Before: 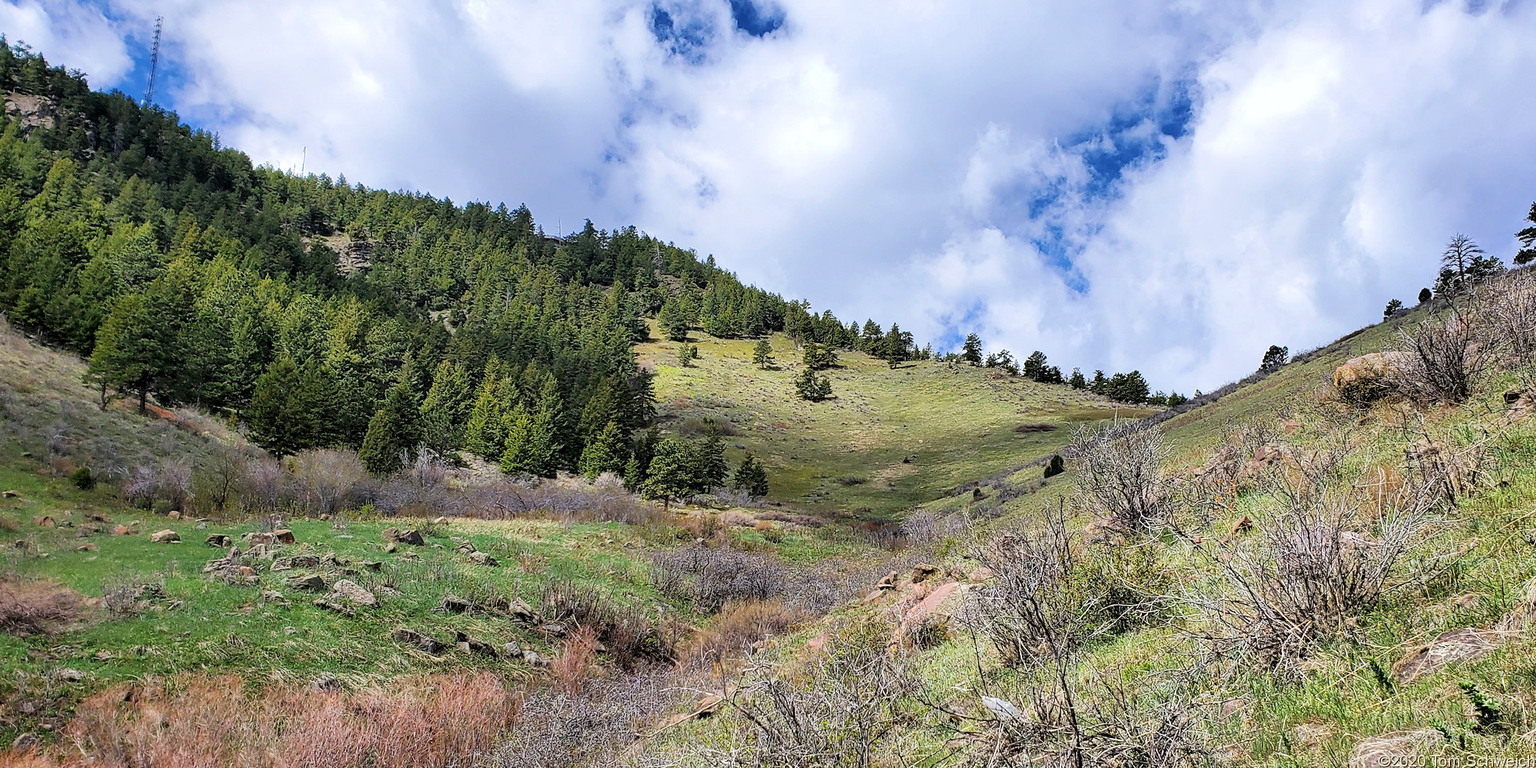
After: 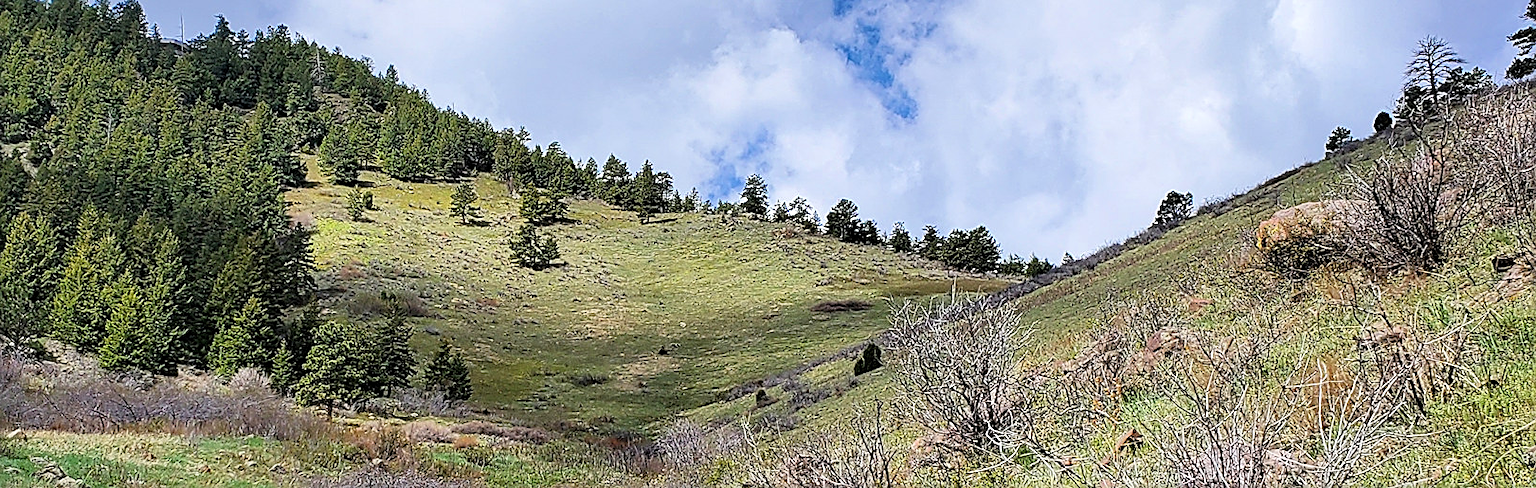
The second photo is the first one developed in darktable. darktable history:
sharpen: on, module defaults
crop and rotate: left 27.938%, top 27.046%, bottom 27.046%
